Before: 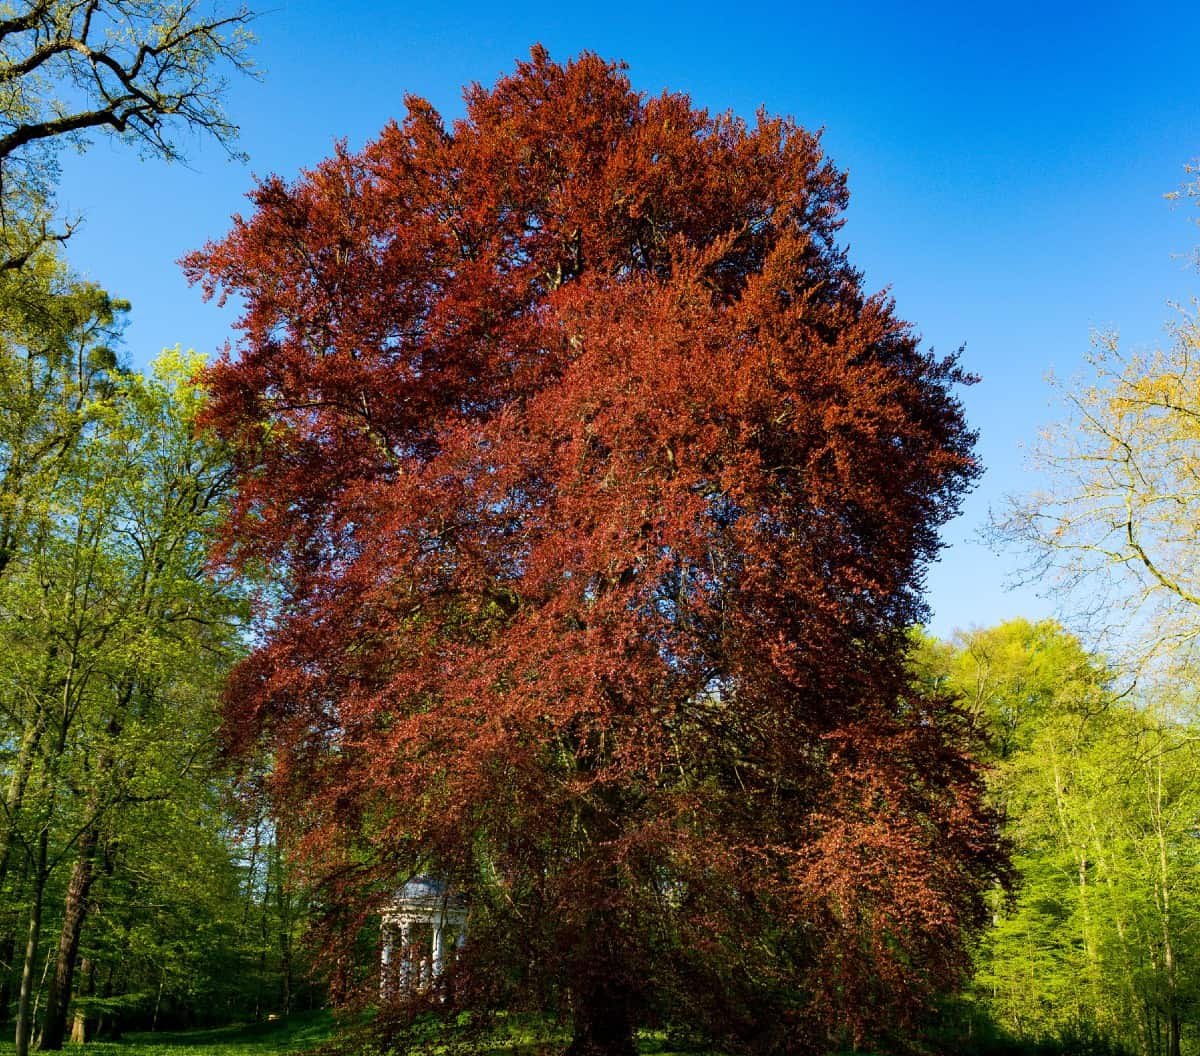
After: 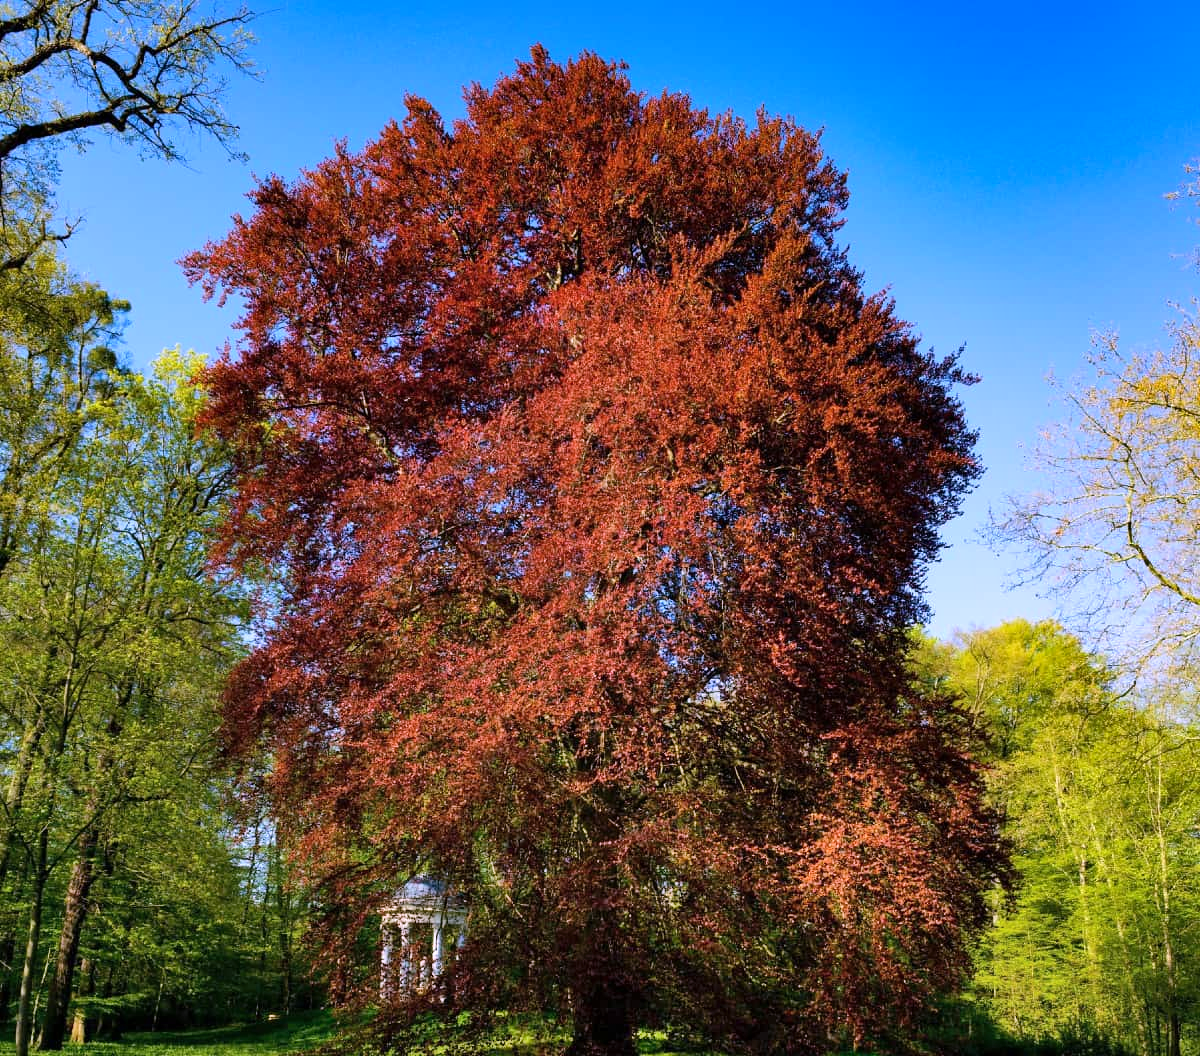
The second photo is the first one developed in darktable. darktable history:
shadows and highlights: soften with gaussian
white balance: red 1.042, blue 1.17
